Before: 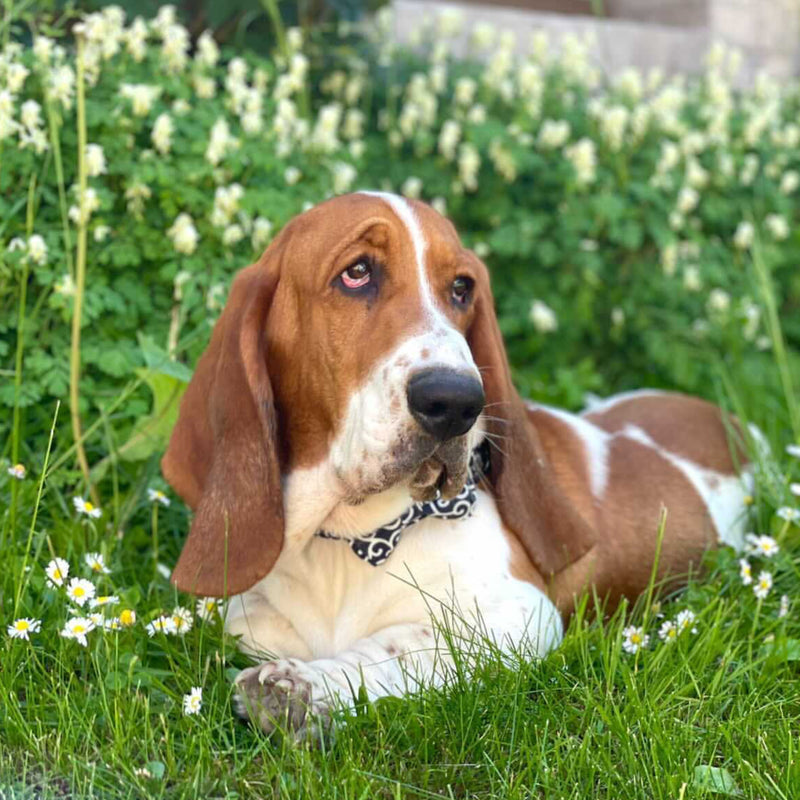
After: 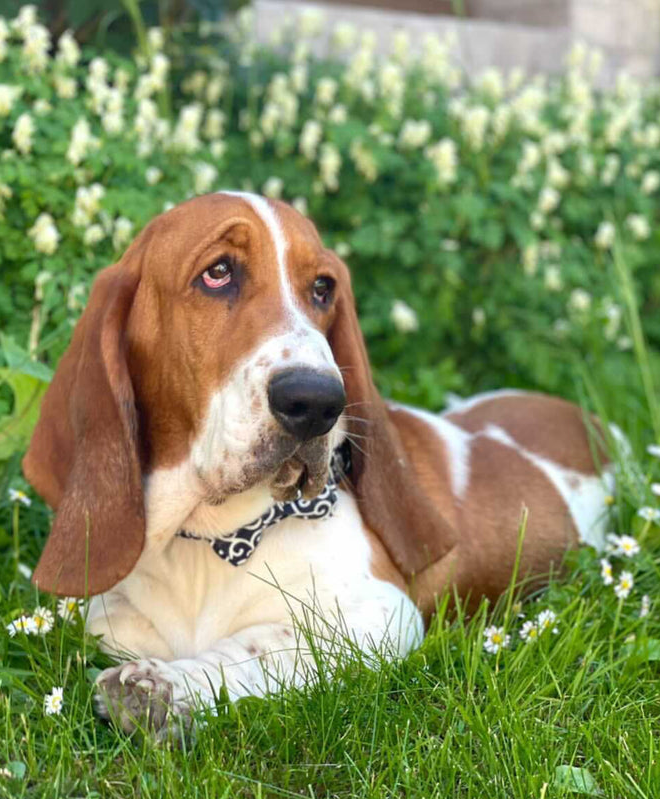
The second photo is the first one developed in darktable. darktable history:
crop: left 17.434%, bottom 0.023%
